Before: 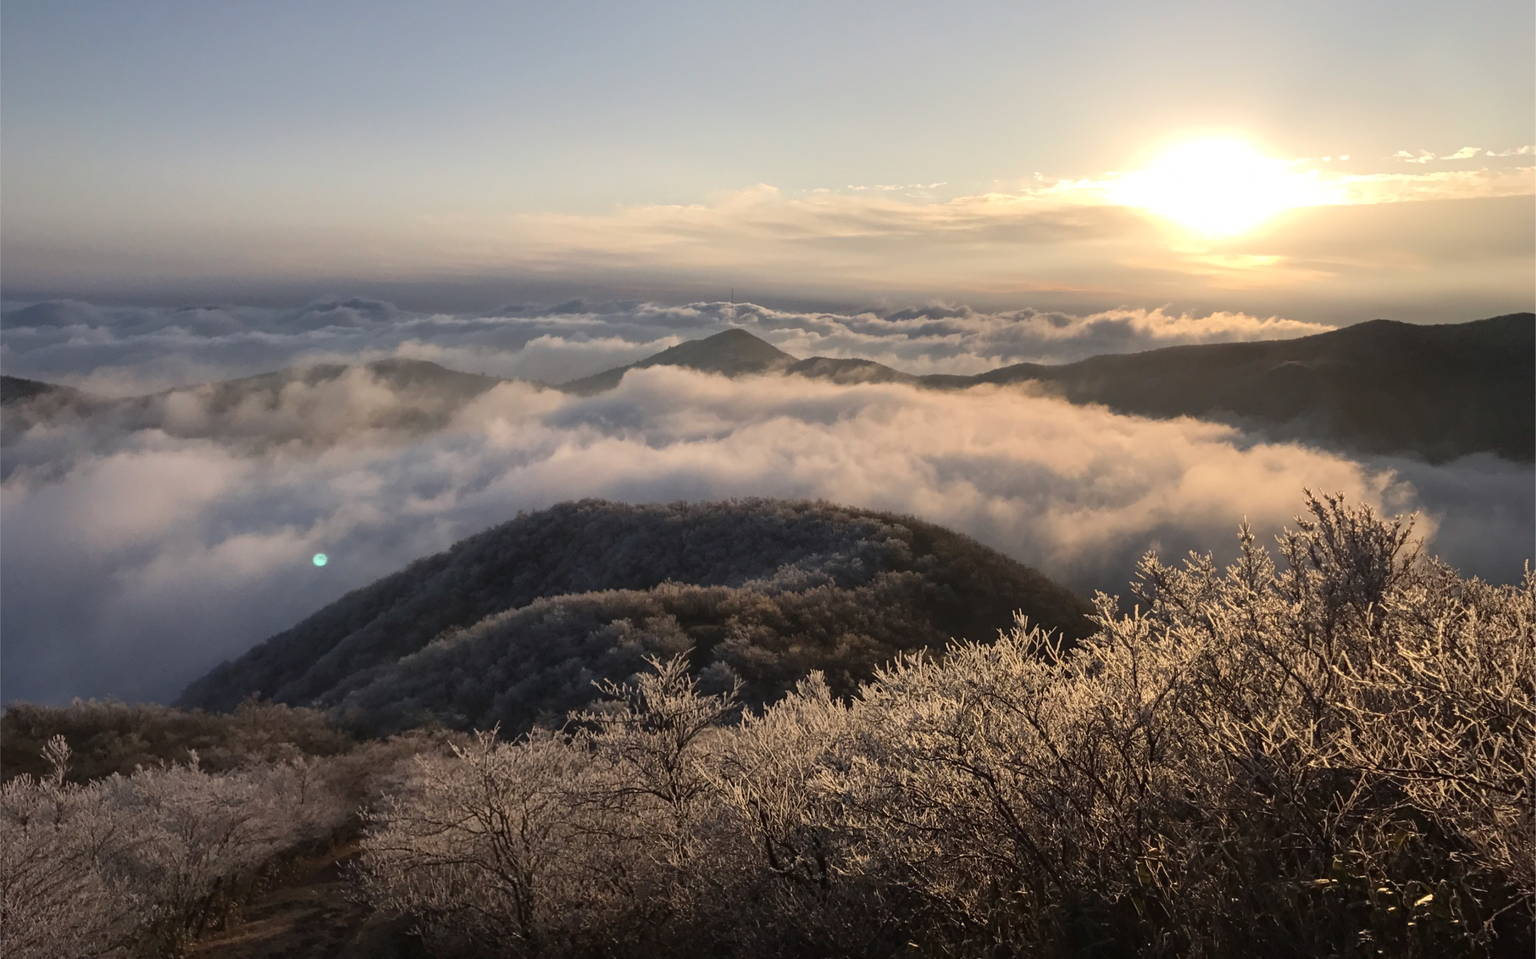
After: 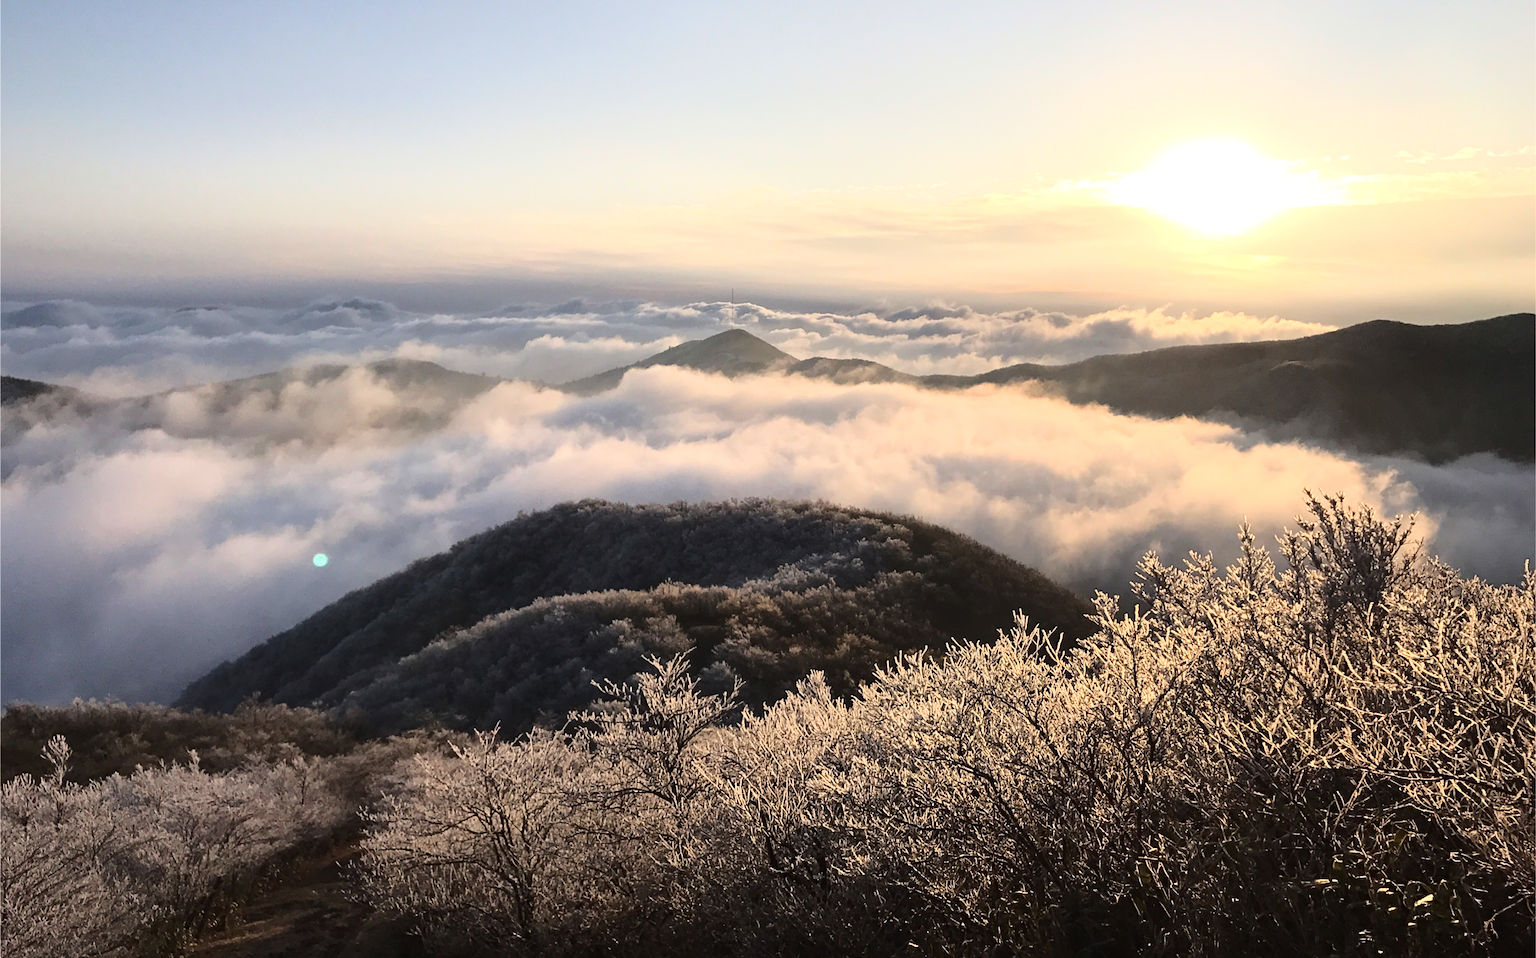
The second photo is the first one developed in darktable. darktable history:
base curve: curves: ch0 [(0, 0) (0.036, 0.037) (0.121, 0.228) (0.46, 0.76) (0.859, 0.983) (1, 1)]
sharpen: on, module defaults
